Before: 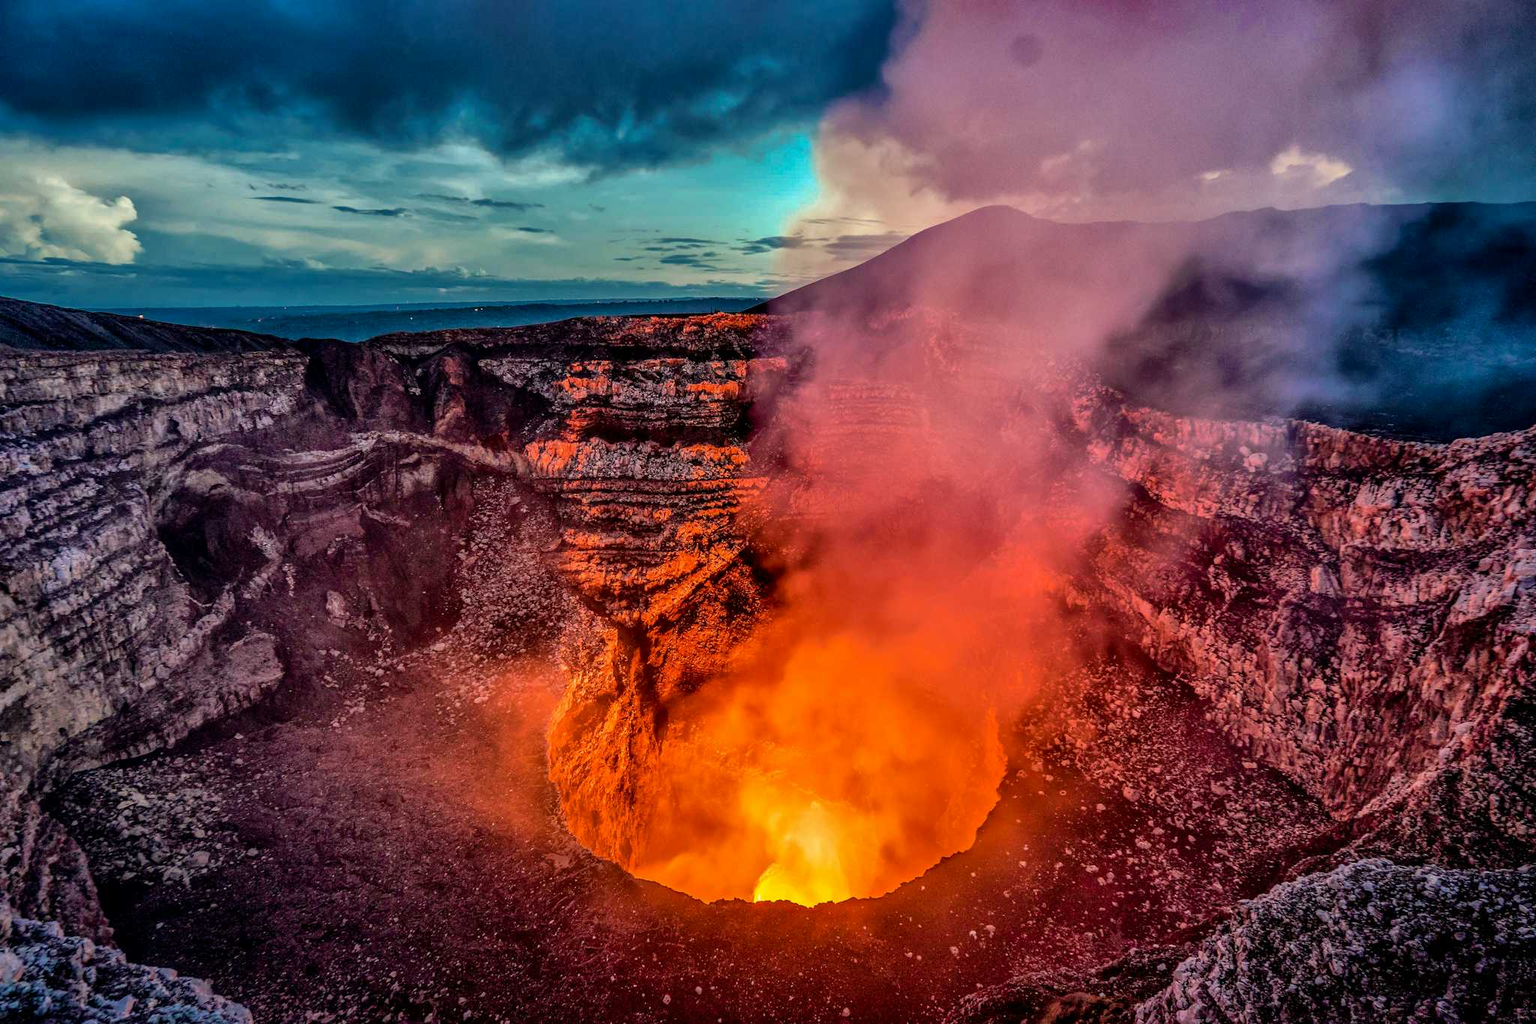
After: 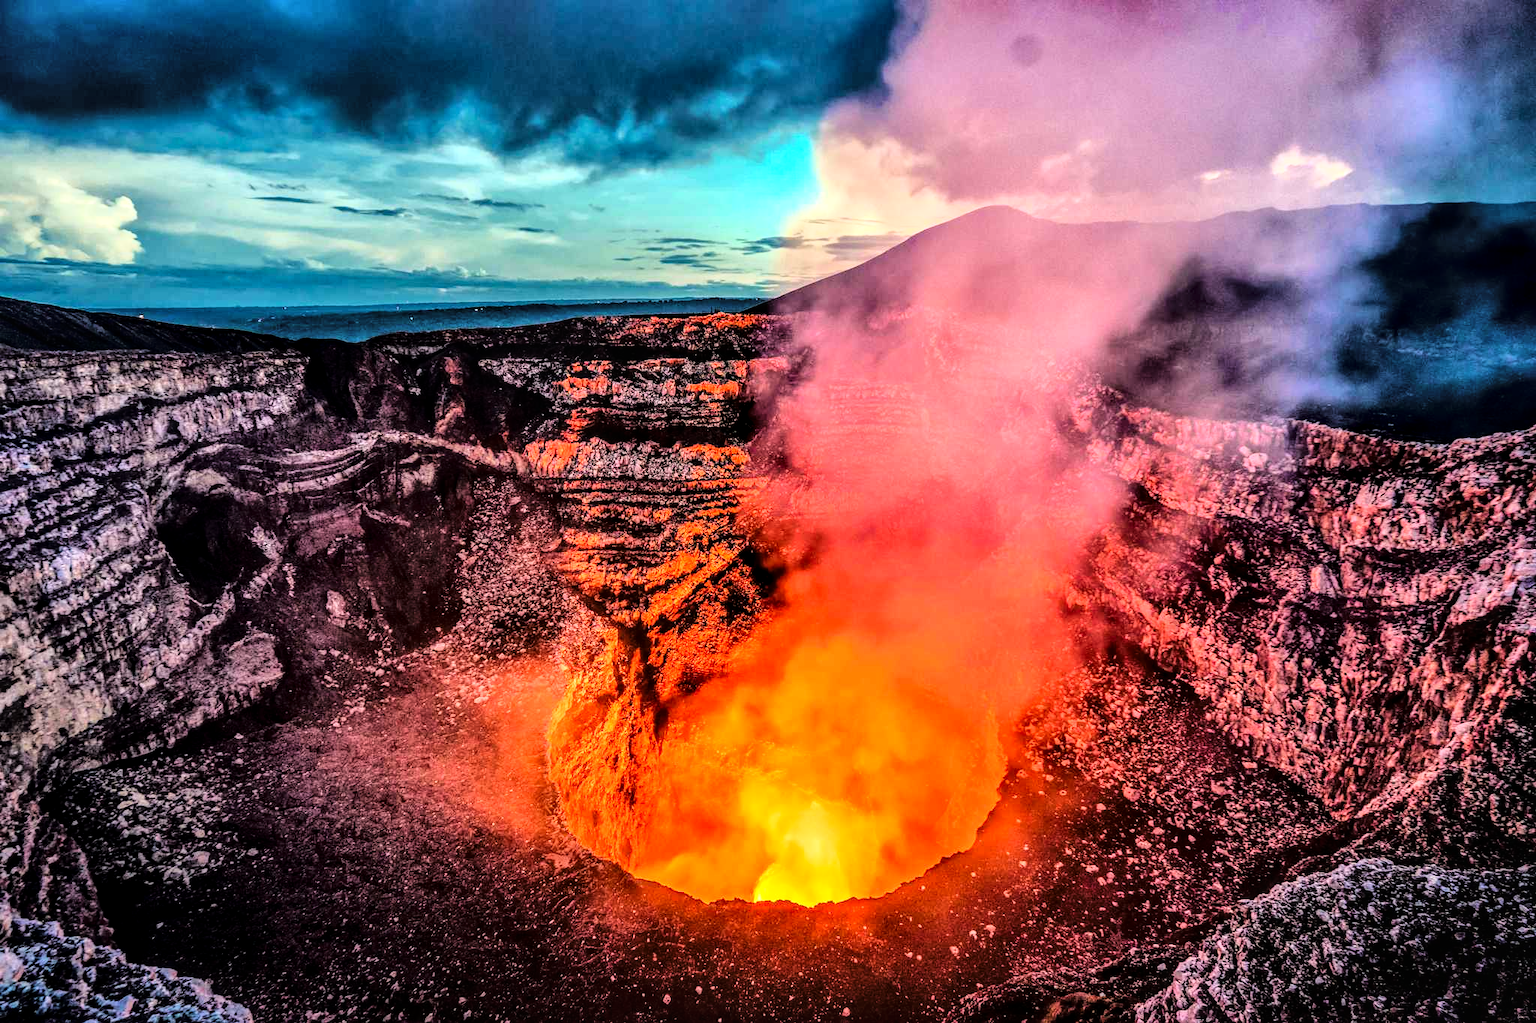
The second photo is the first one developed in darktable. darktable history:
tone curve: curves: ch0 [(0, 0) (0.136, 0.071) (0.346, 0.366) (0.489, 0.573) (0.66, 0.748) (0.858, 0.926) (1, 0.977)]; ch1 [(0, 0) (0.353, 0.344) (0.45, 0.46) (0.498, 0.498) (0.521, 0.512) (0.563, 0.559) (0.592, 0.605) (0.641, 0.673) (1, 1)]; ch2 [(0, 0) (0.333, 0.346) (0.375, 0.375) (0.424, 0.43) (0.476, 0.492) (0.502, 0.502) (0.524, 0.531) (0.579, 0.61) (0.612, 0.644) (0.641, 0.722) (1, 1)], color space Lab, linked channels, preserve colors none
local contrast: on, module defaults
tone equalizer: -8 EV -0.777 EV, -7 EV -0.736 EV, -6 EV -0.594 EV, -5 EV -0.398 EV, -3 EV 0.382 EV, -2 EV 0.6 EV, -1 EV 0.691 EV, +0 EV 0.774 EV
color calibration: x 0.342, y 0.356, temperature 5099.68 K
